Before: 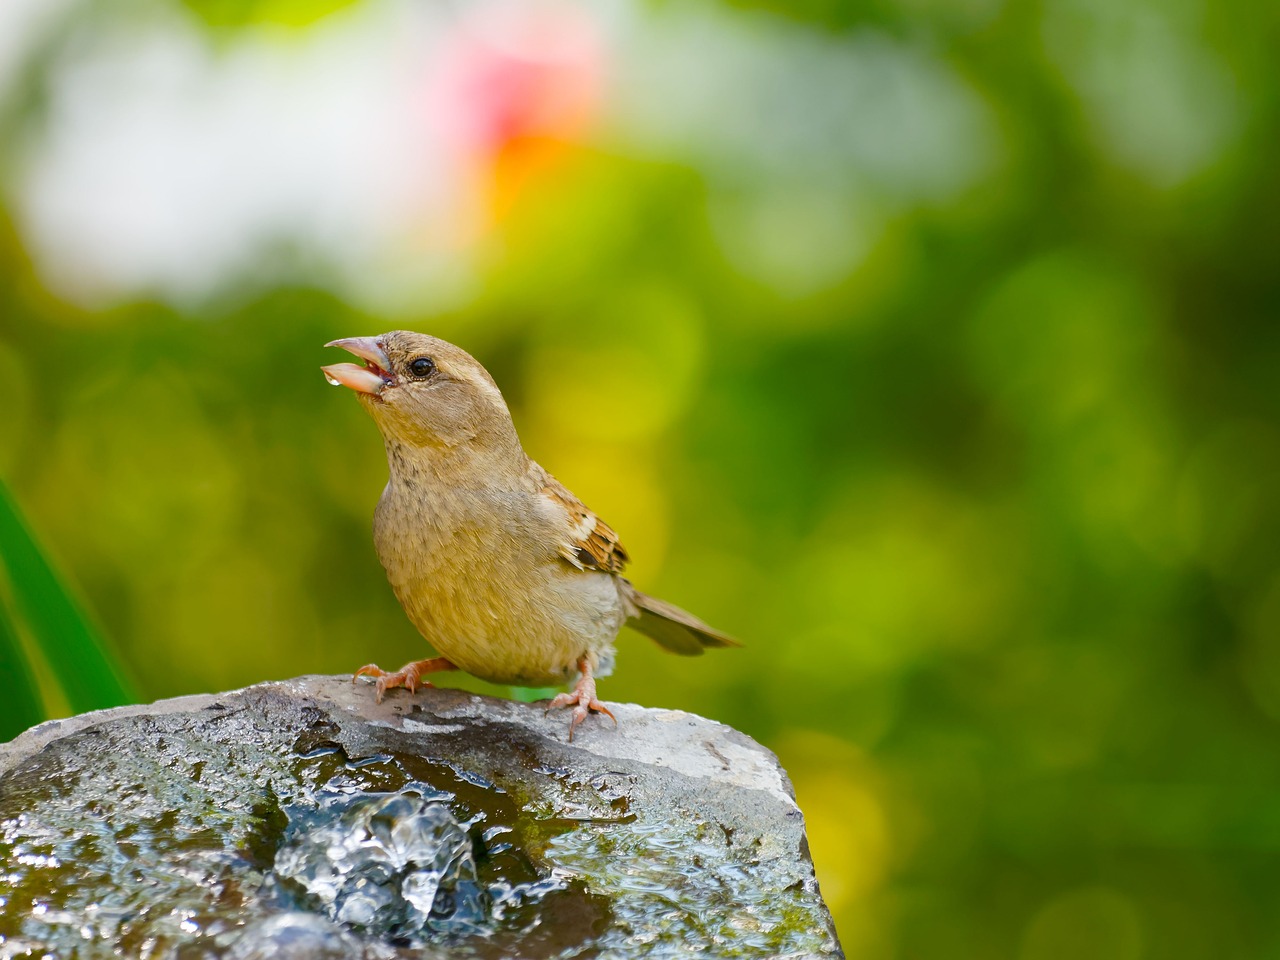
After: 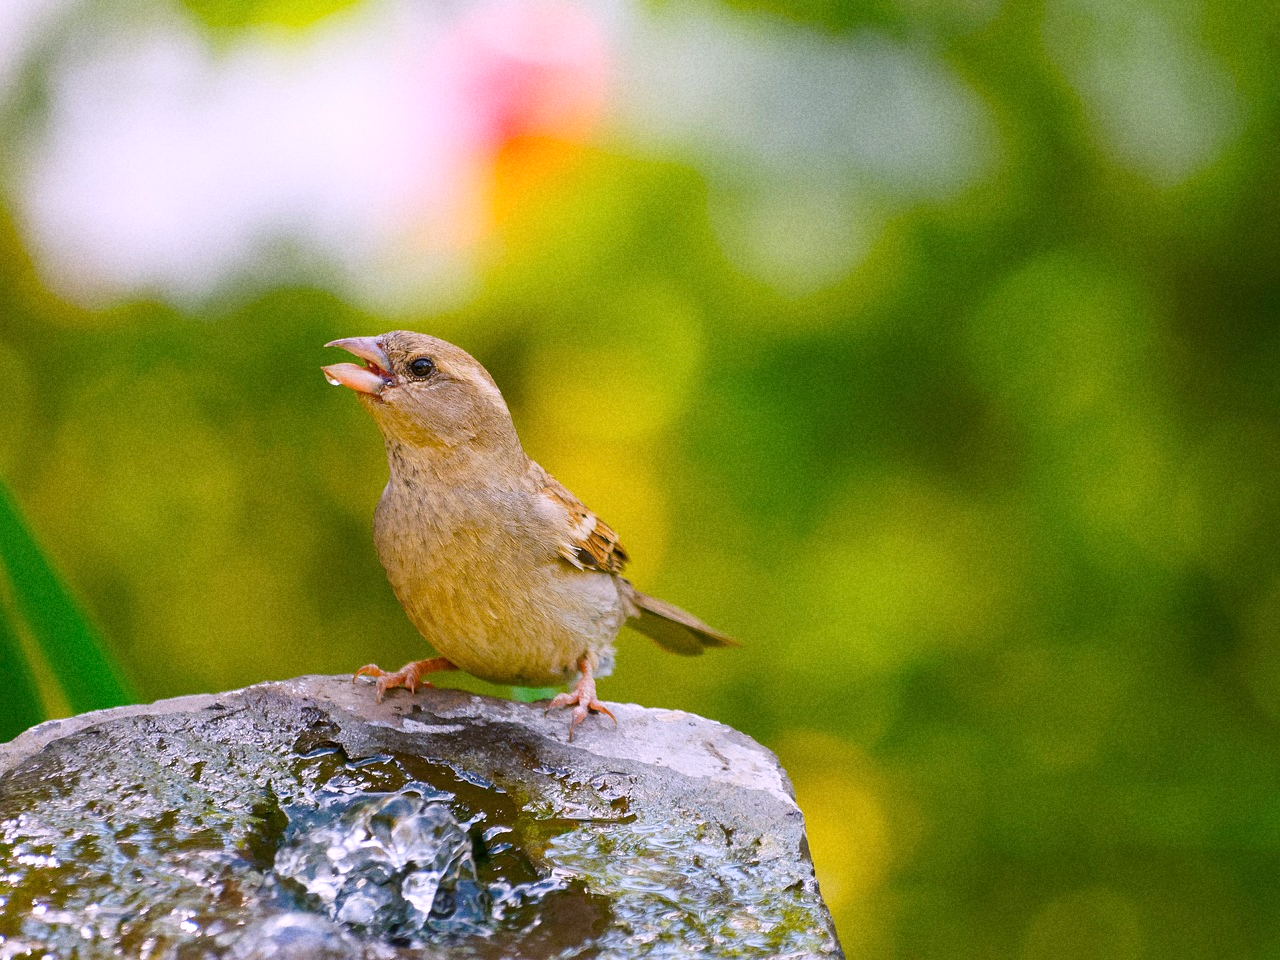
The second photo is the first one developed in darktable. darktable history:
white balance: red 1.066, blue 1.119
grain: coarseness 22.88 ISO
